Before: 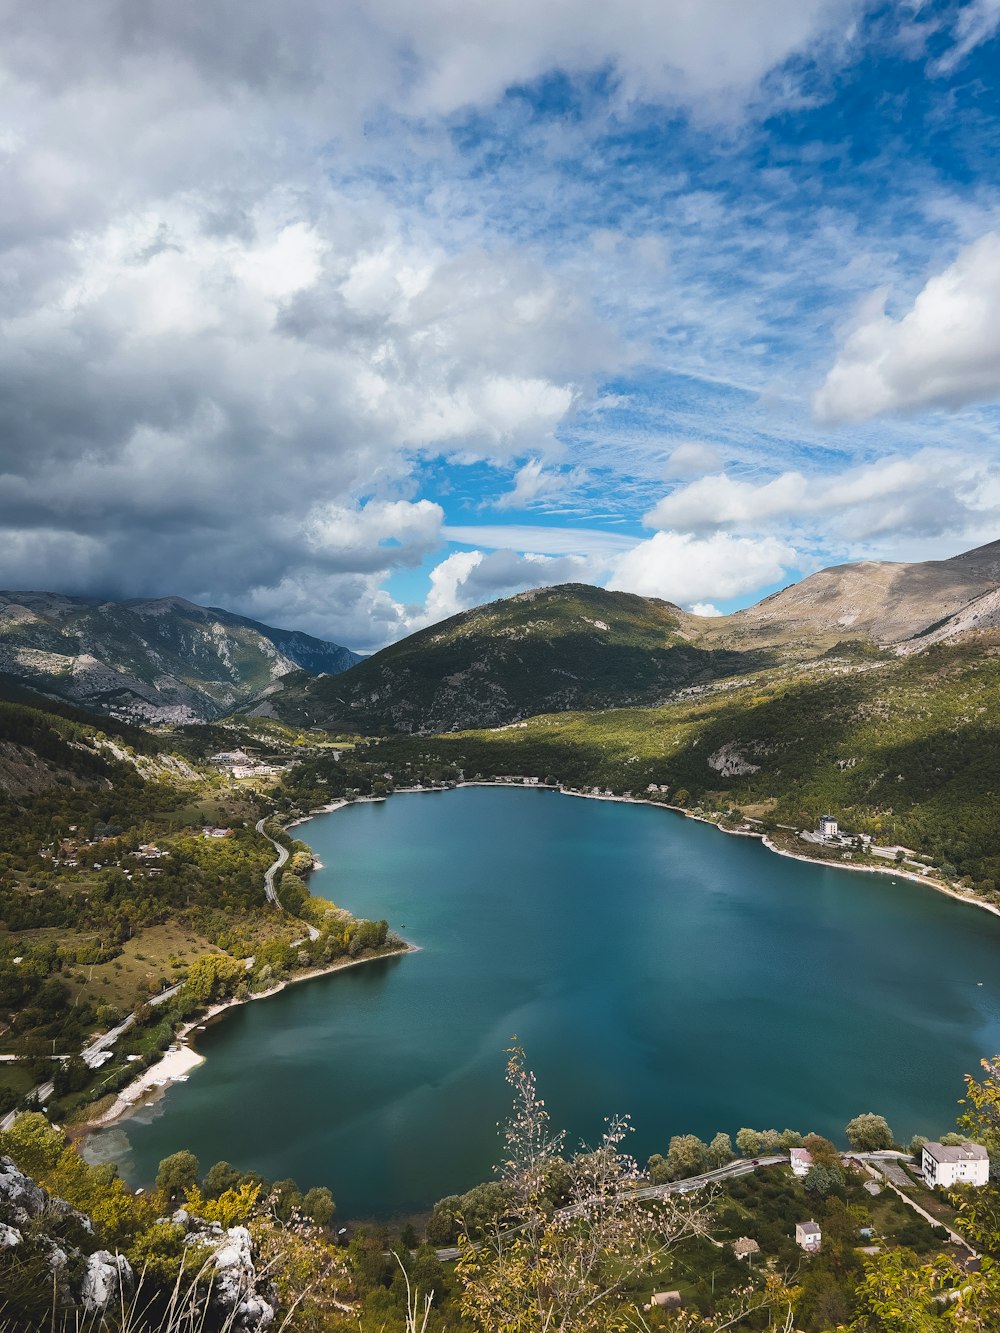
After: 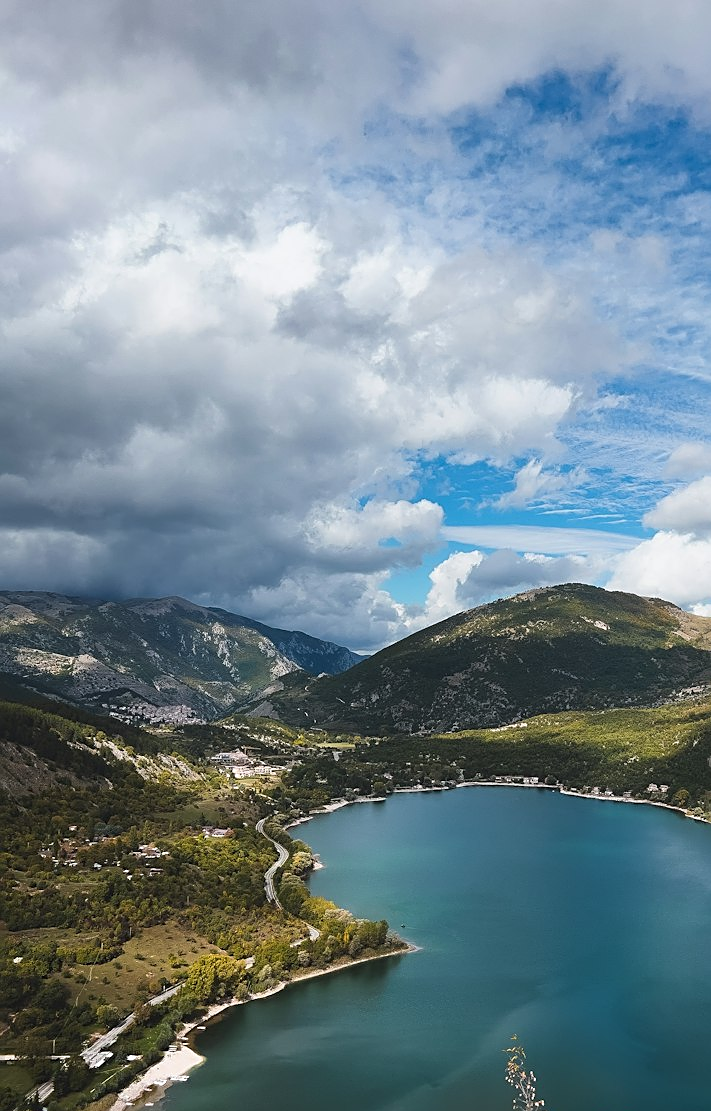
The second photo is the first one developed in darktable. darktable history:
sharpen: on, module defaults
crop: right 28.885%, bottom 16.626%
